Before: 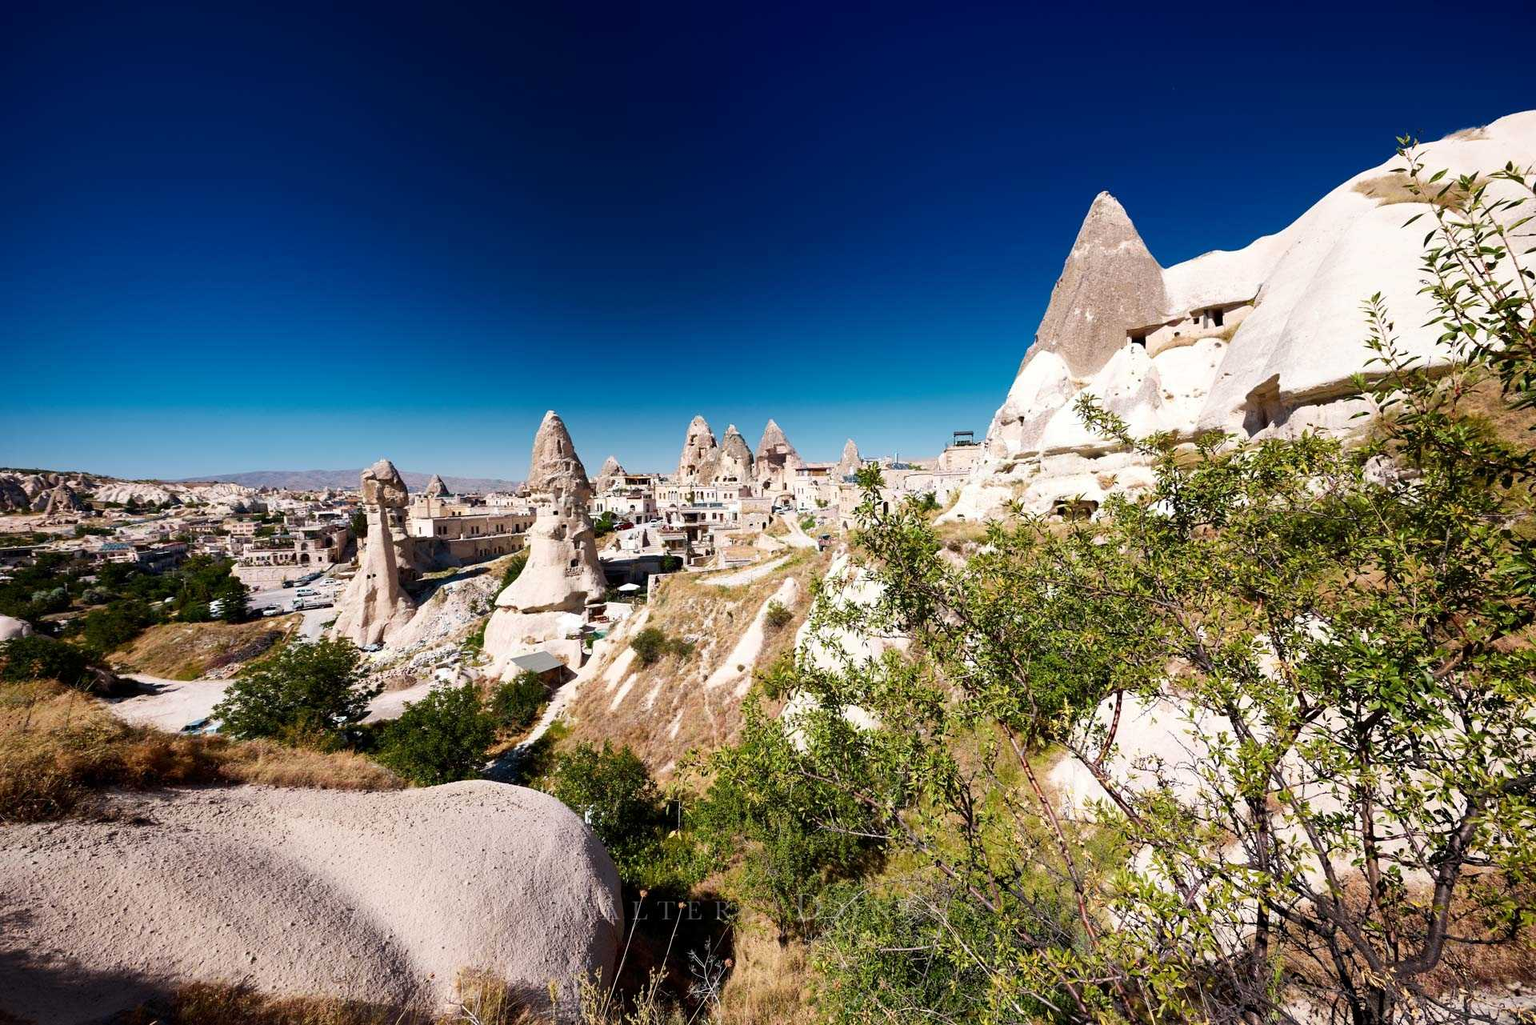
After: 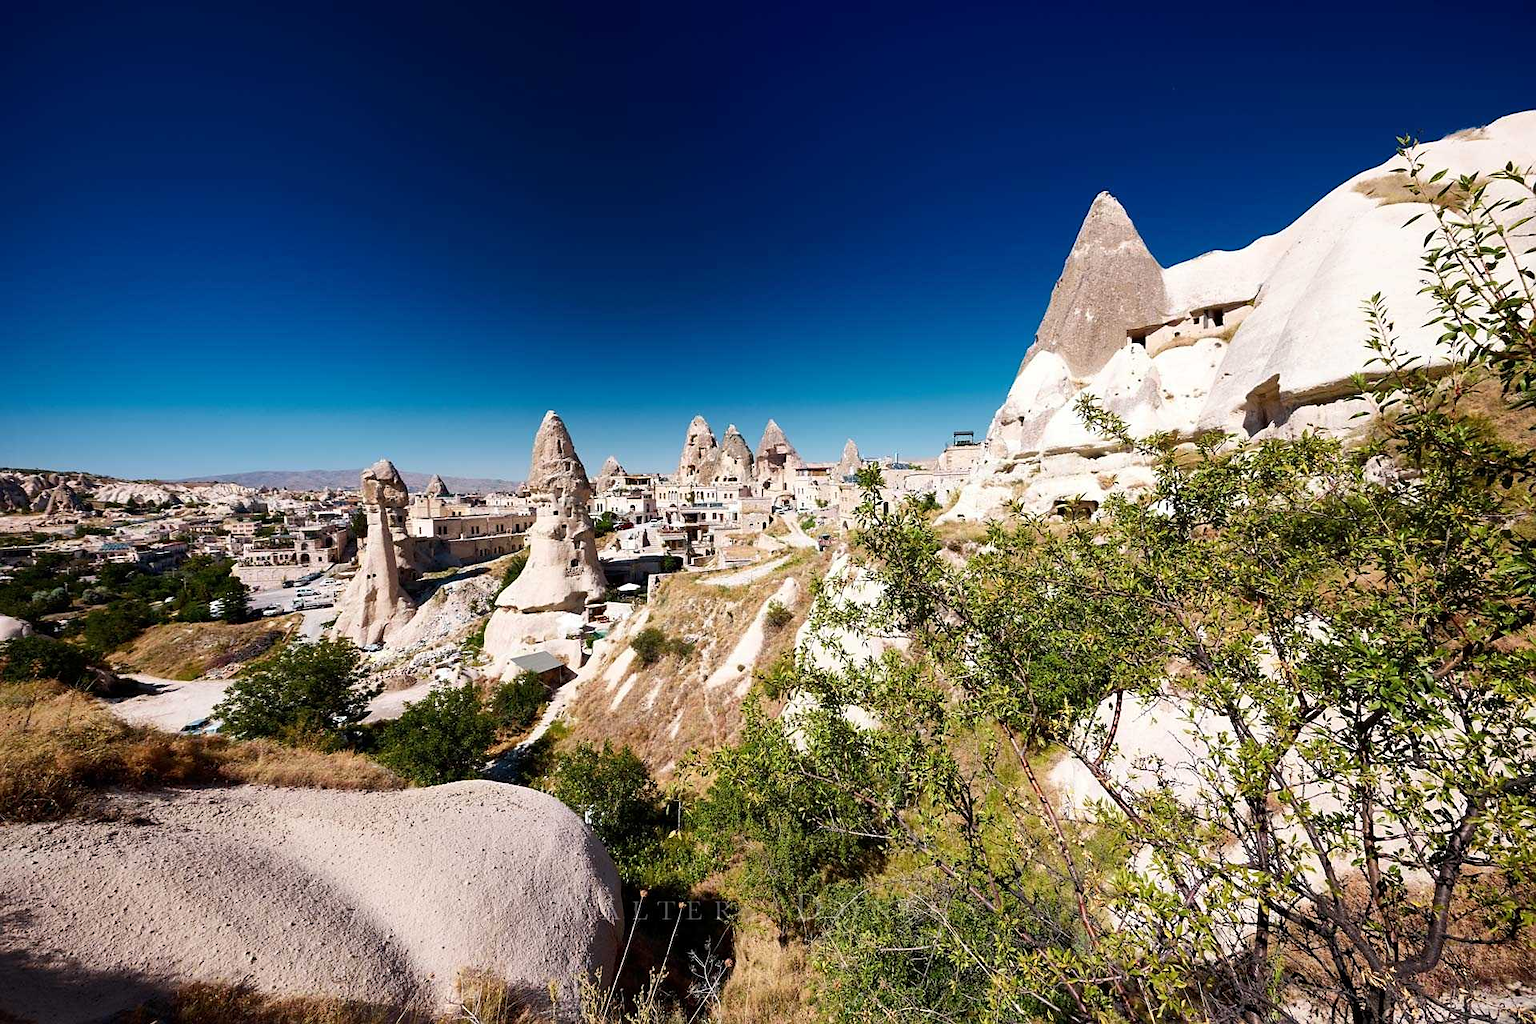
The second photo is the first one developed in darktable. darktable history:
sharpen: radius 1.53, amount 0.356, threshold 1.582
